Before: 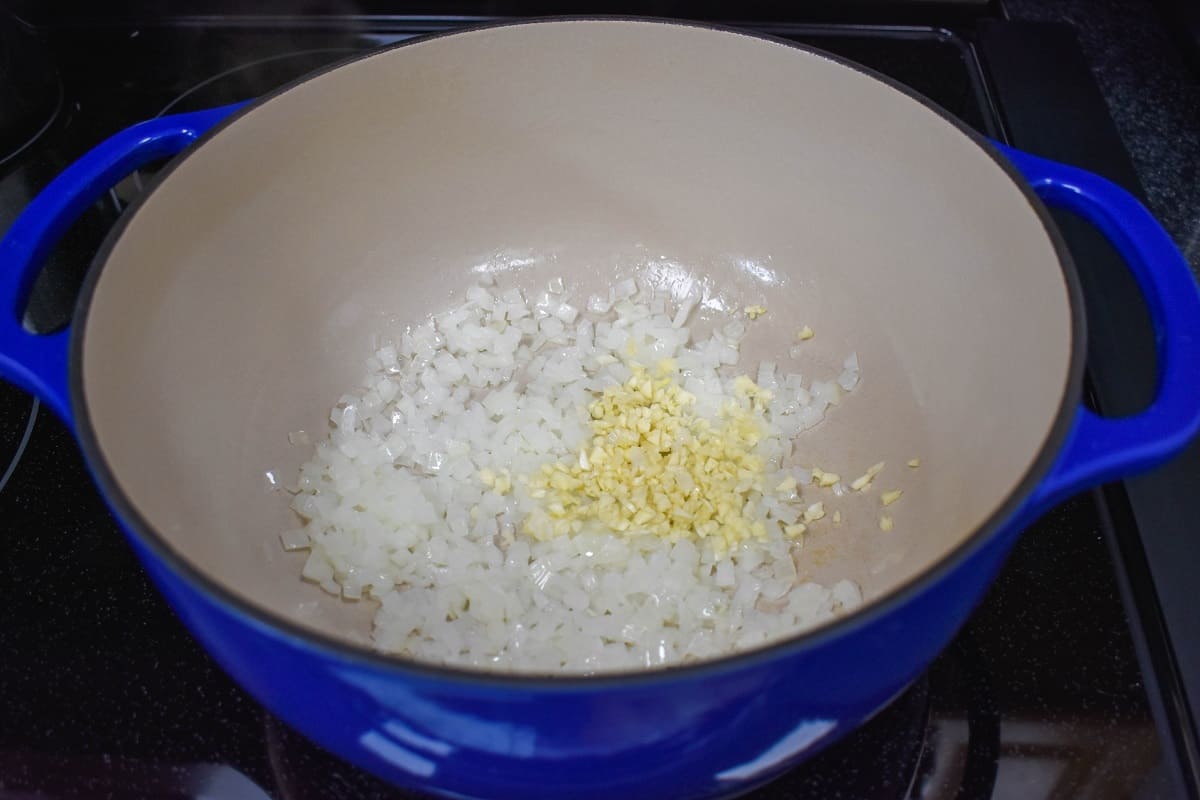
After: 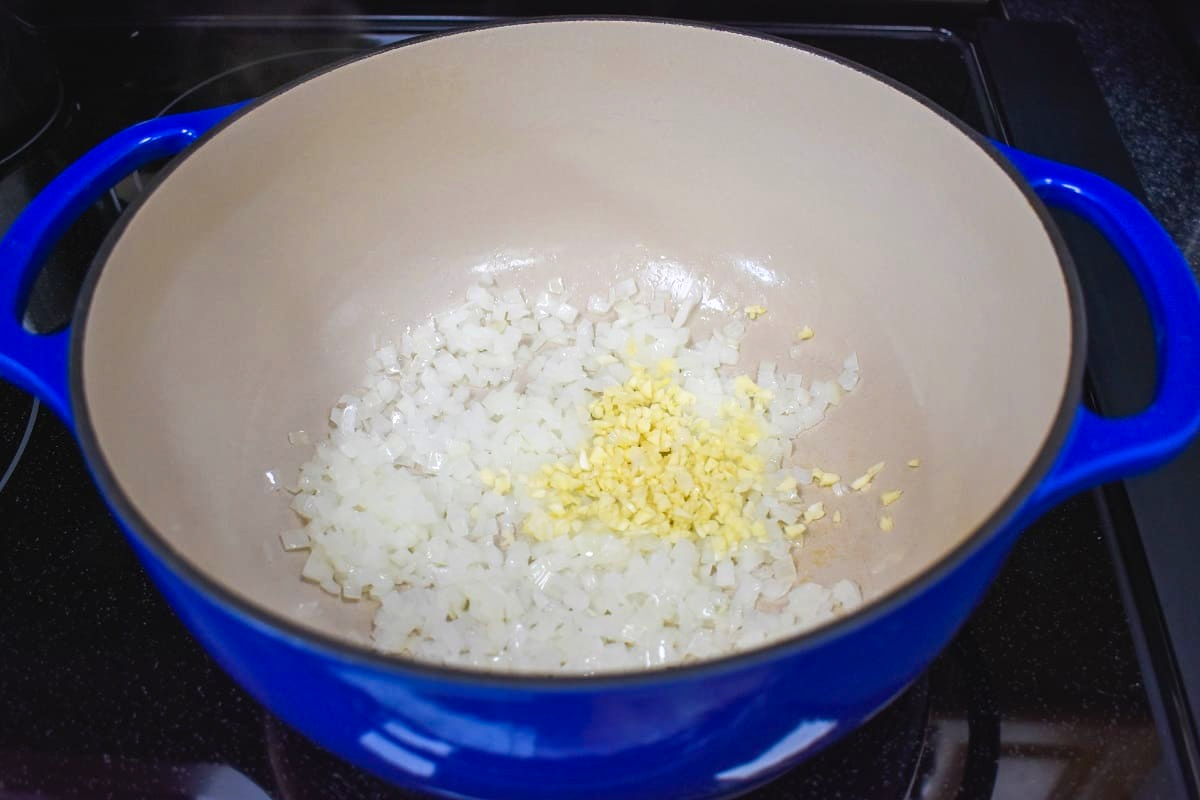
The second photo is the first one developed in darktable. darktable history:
contrast brightness saturation: contrast 0.199, brightness 0.159, saturation 0.221
